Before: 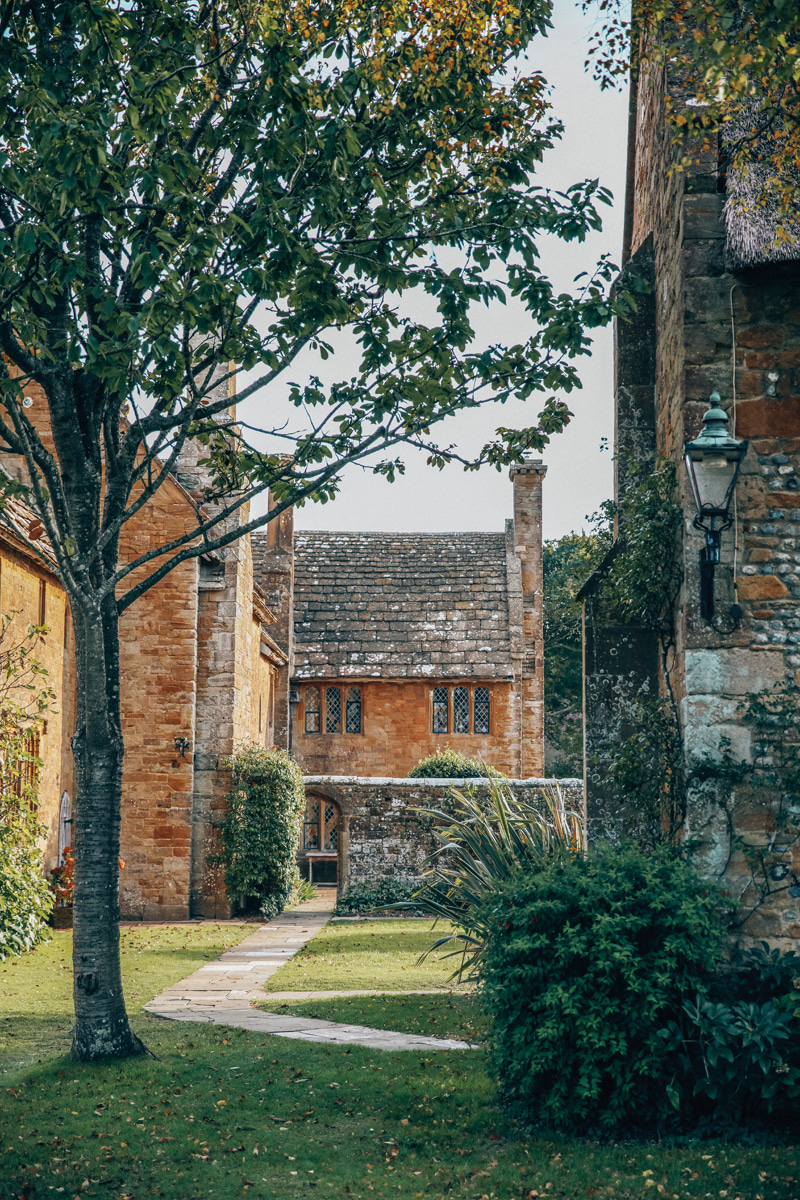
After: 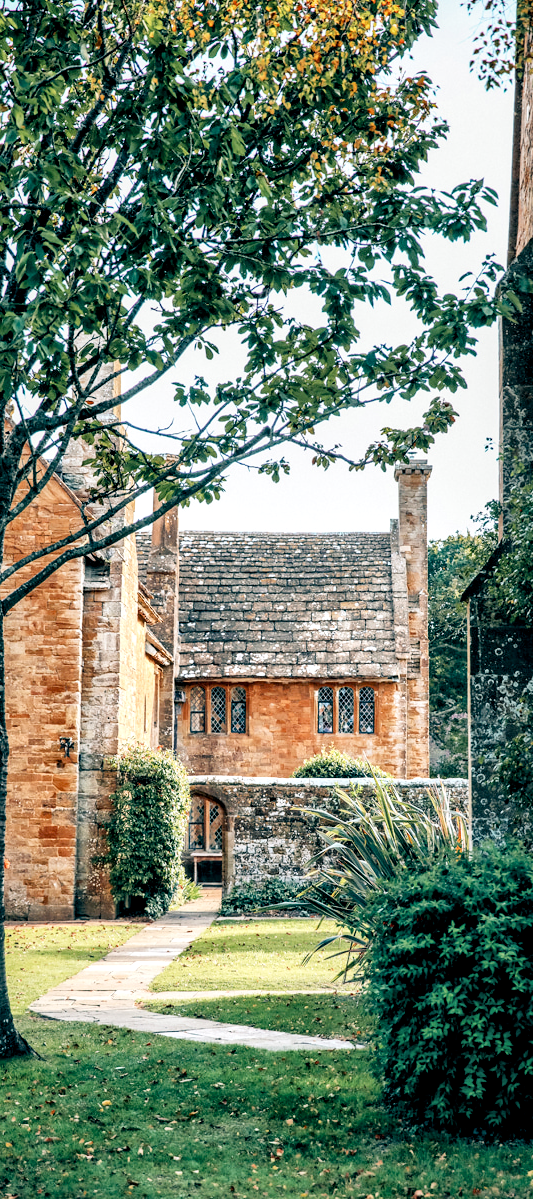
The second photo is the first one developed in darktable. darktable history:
exposure: black level correction 0.008, exposure 0.979 EV, compensate highlight preservation false
filmic rgb: black relative exposure -7.65 EV, white relative exposure 4.56 EV, hardness 3.61
levels: mode automatic, black 0.023%, white 99.97%, levels [0.062, 0.494, 0.925]
crop and rotate: left 14.385%, right 18.948%
local contrast: mode bilateral grid, contrast 20, coarseness 50, detail 171%, midtone range 0.2
